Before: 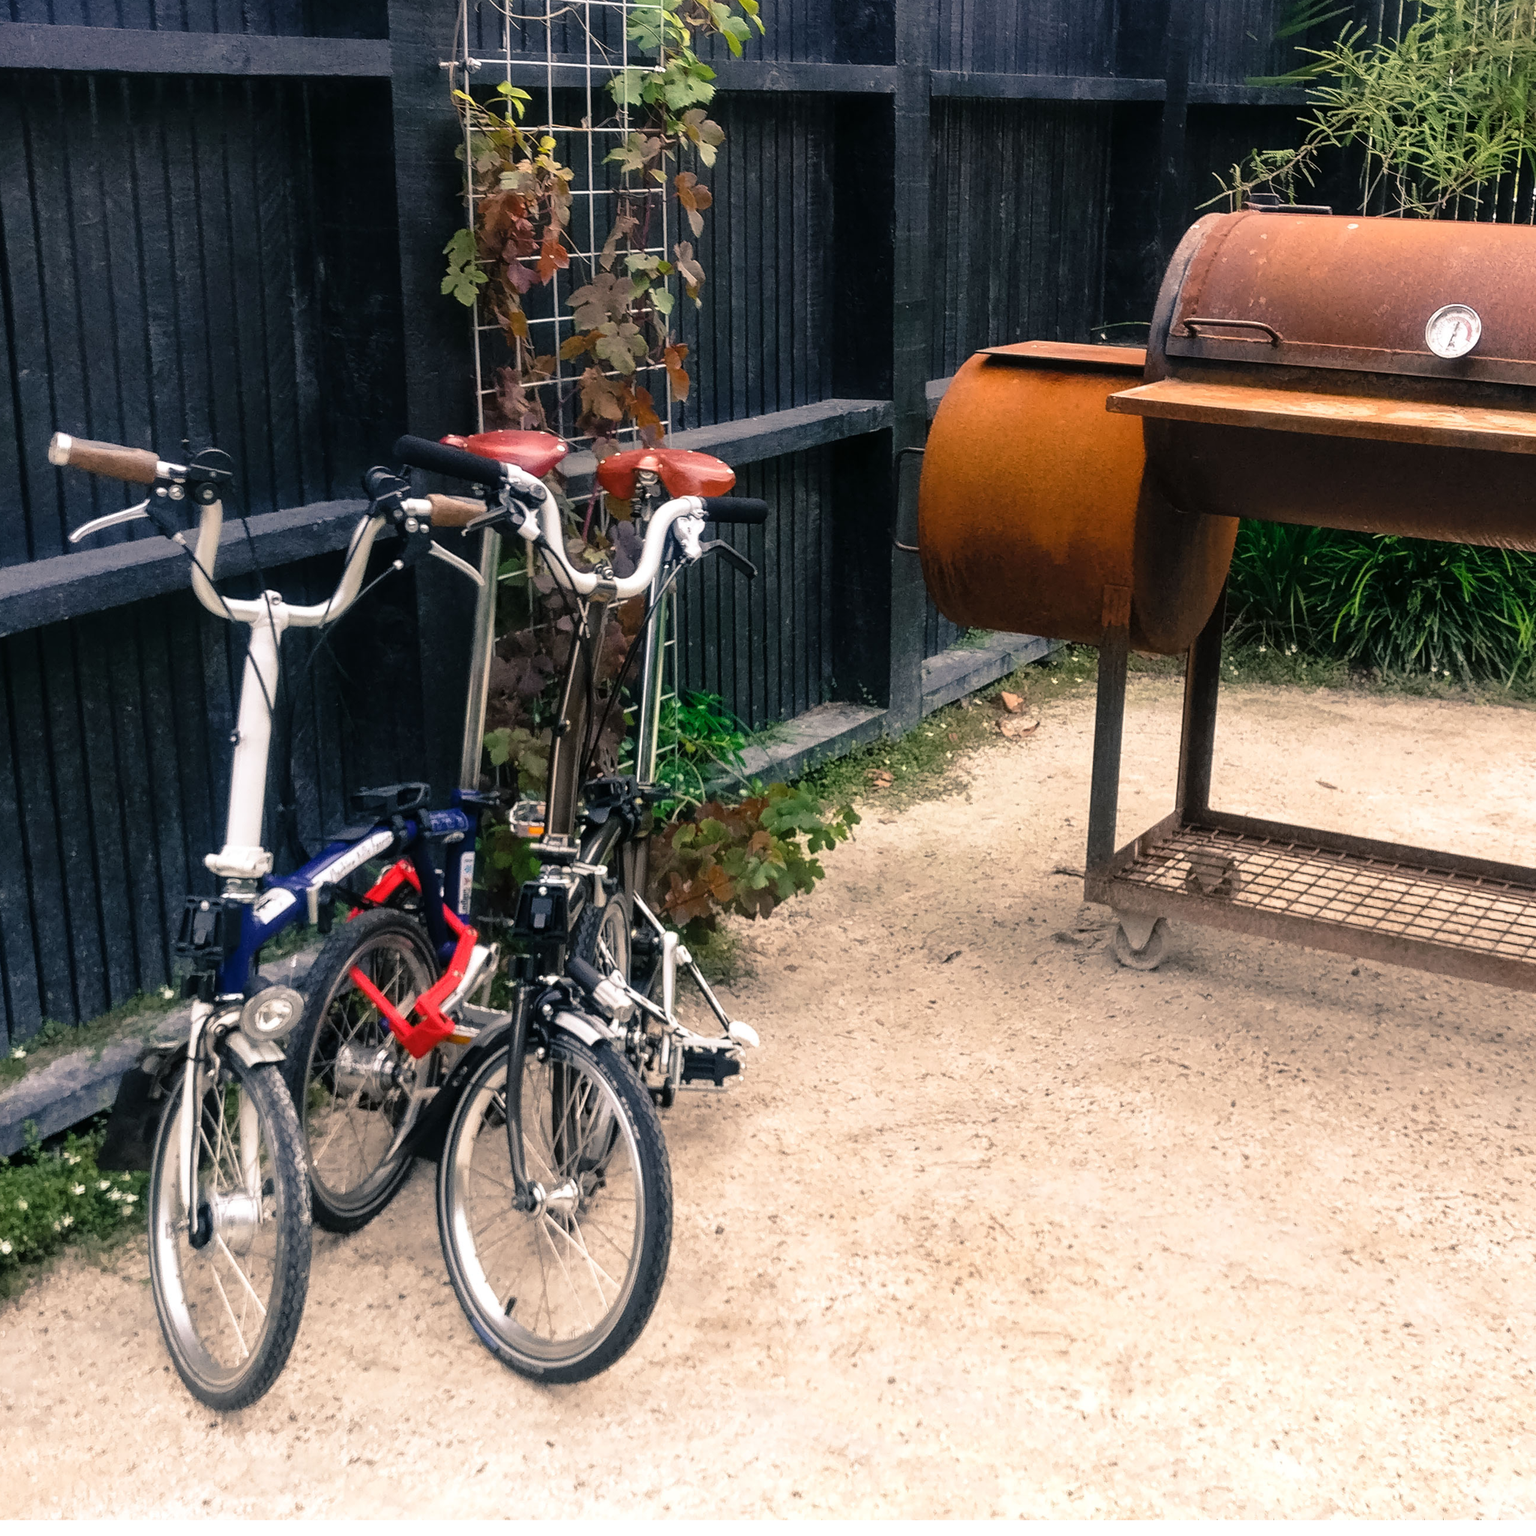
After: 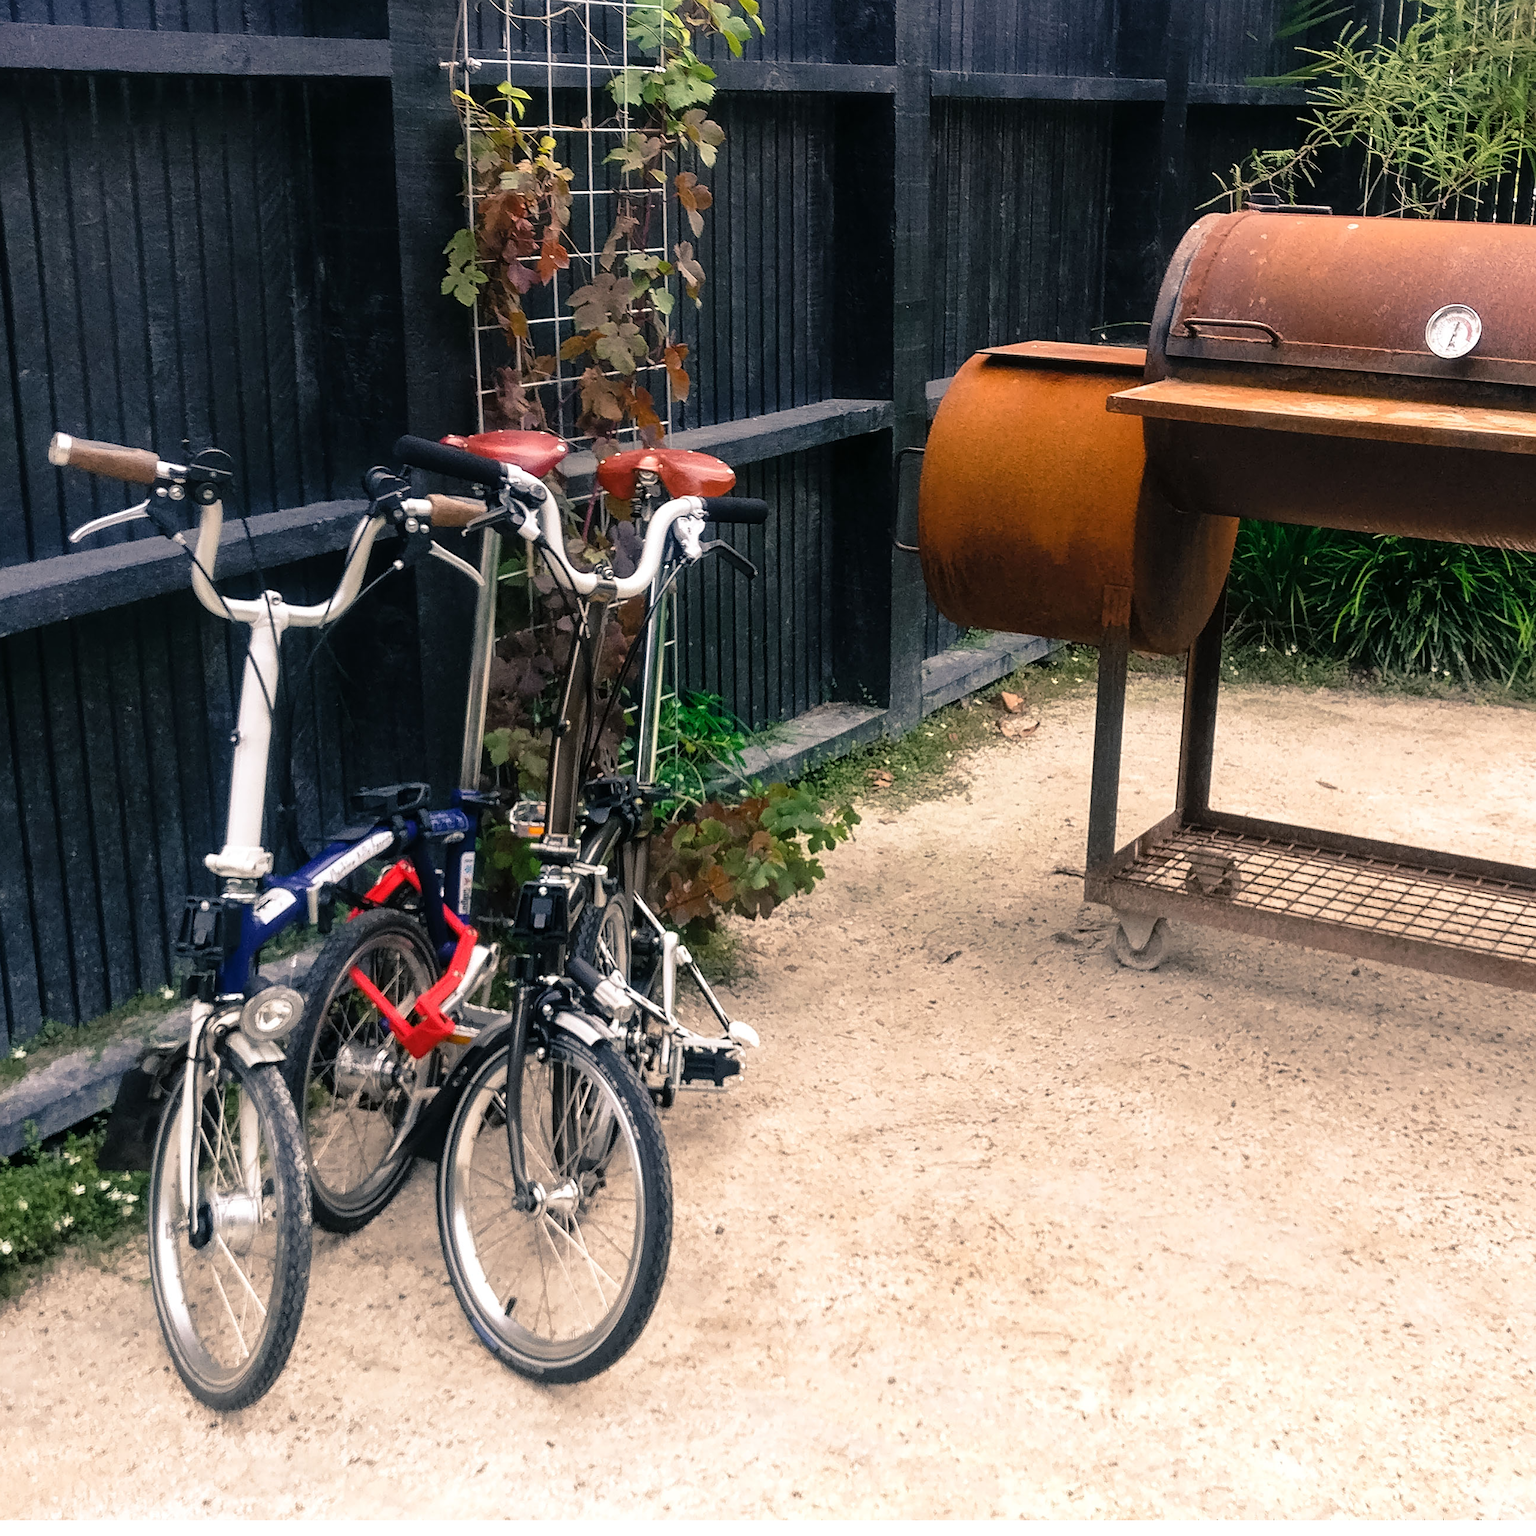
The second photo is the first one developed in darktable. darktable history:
sharpen: radius 1.289, amount 0.298, threshold 0.213
